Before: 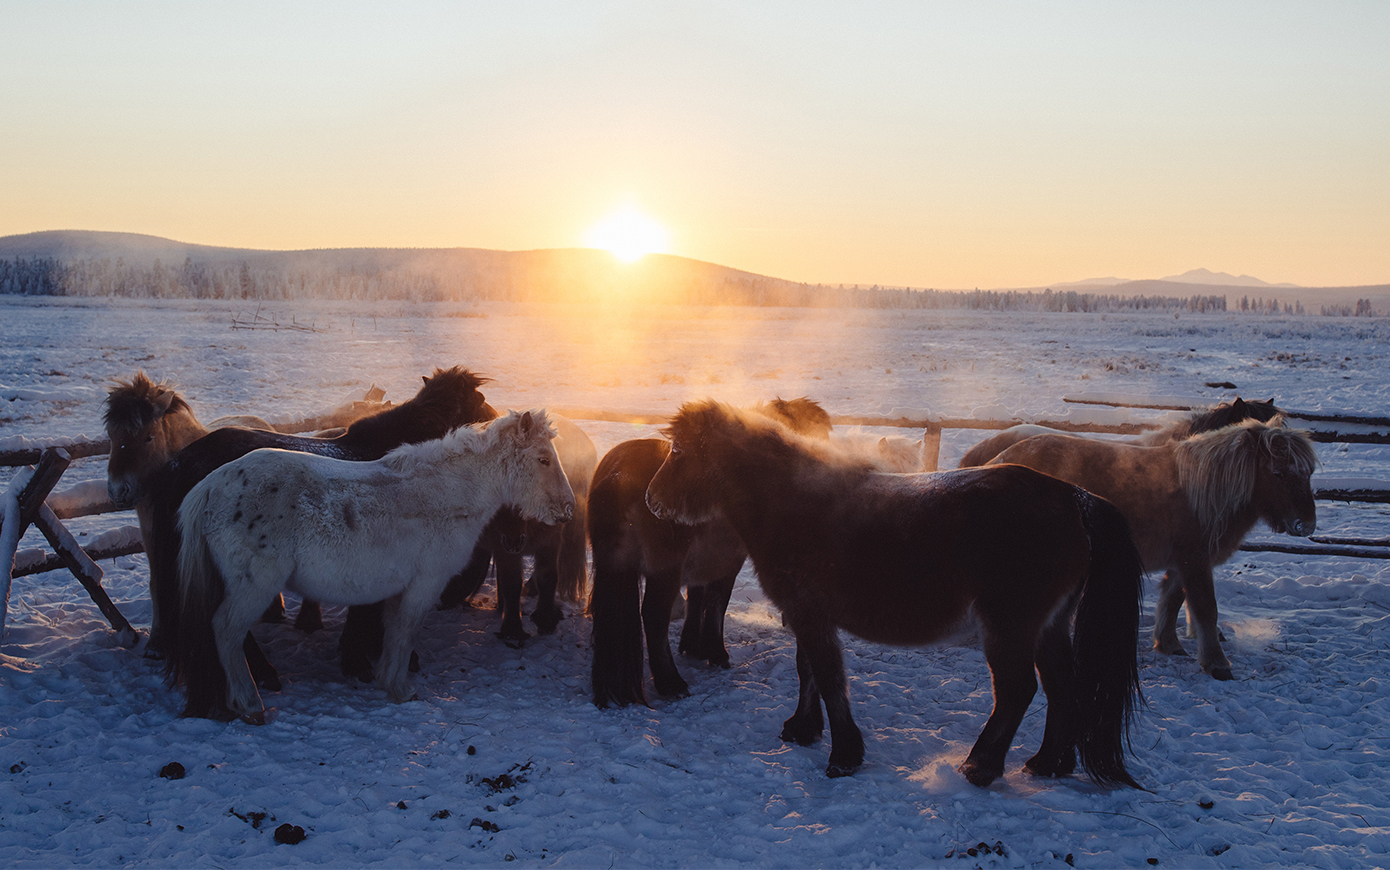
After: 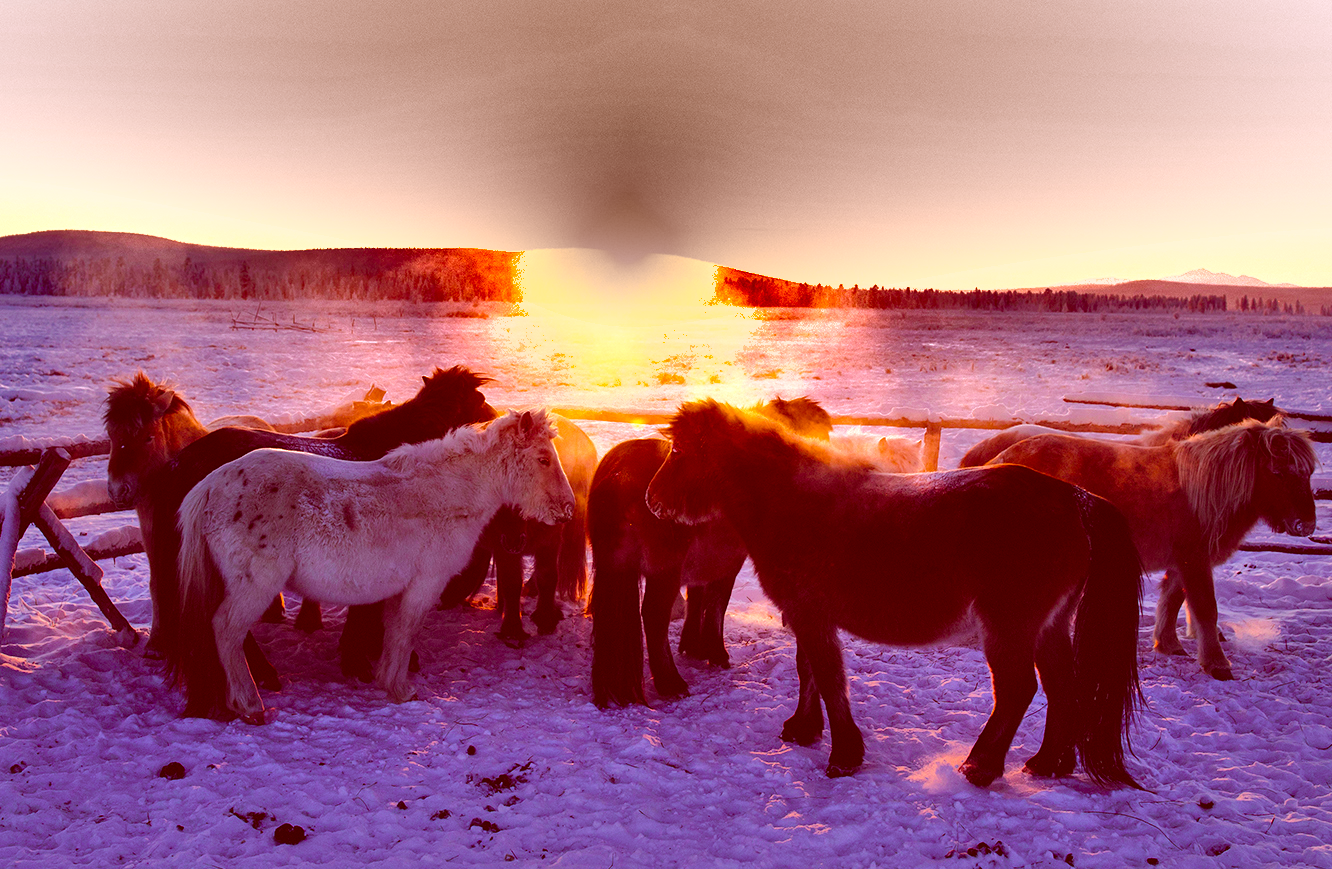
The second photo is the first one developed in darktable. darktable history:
shadows and highlights: shadows 60, highlights -60.23, soften with gaussian
color correction: highlights a* 9.03, highlights b* 8.71, shadows a* 40, shadows b* 40, saturation 0.8
white balance: red 1.004, blue 1.096
exposure: compensate highlight preservation false
color balance rgb: linear chroma grading › global chroma 42%, perceptual saturation grading › global saturation 42%, perceptual brilliance grading › global brilliance 25%, global vibrance 33%
crop: right 4.126%, bottom 0.031%
rgb curve: curves: ch0 [(0, 0) (0.175, 0.154) (0.785, 0.663) (1, 1)]
